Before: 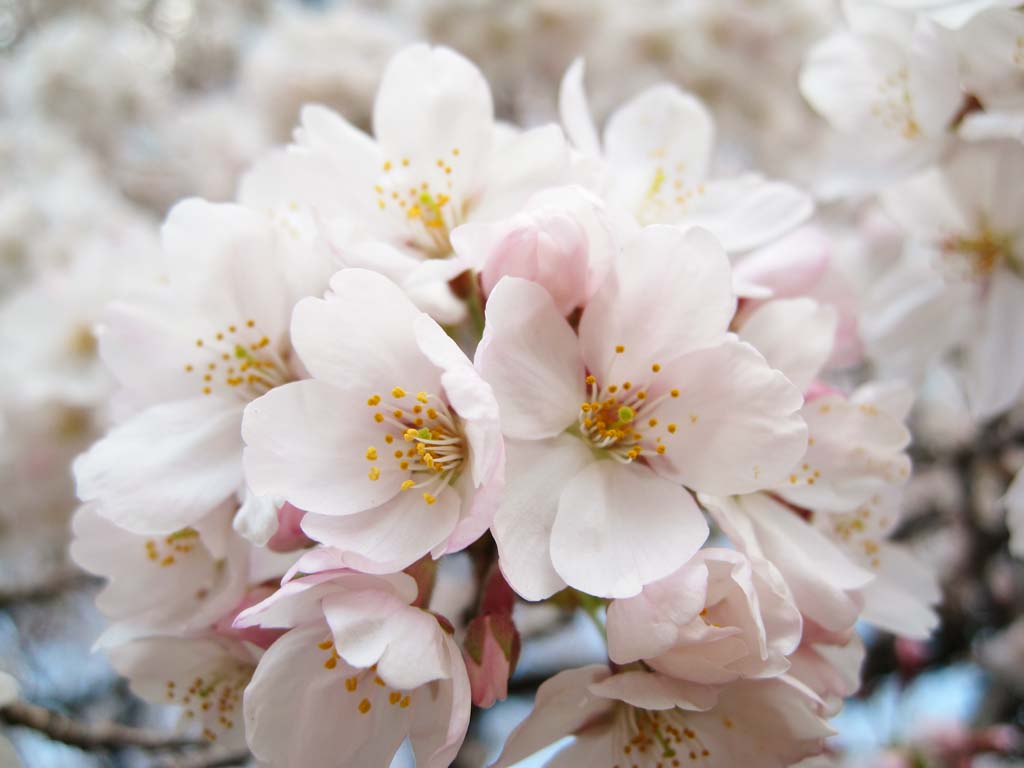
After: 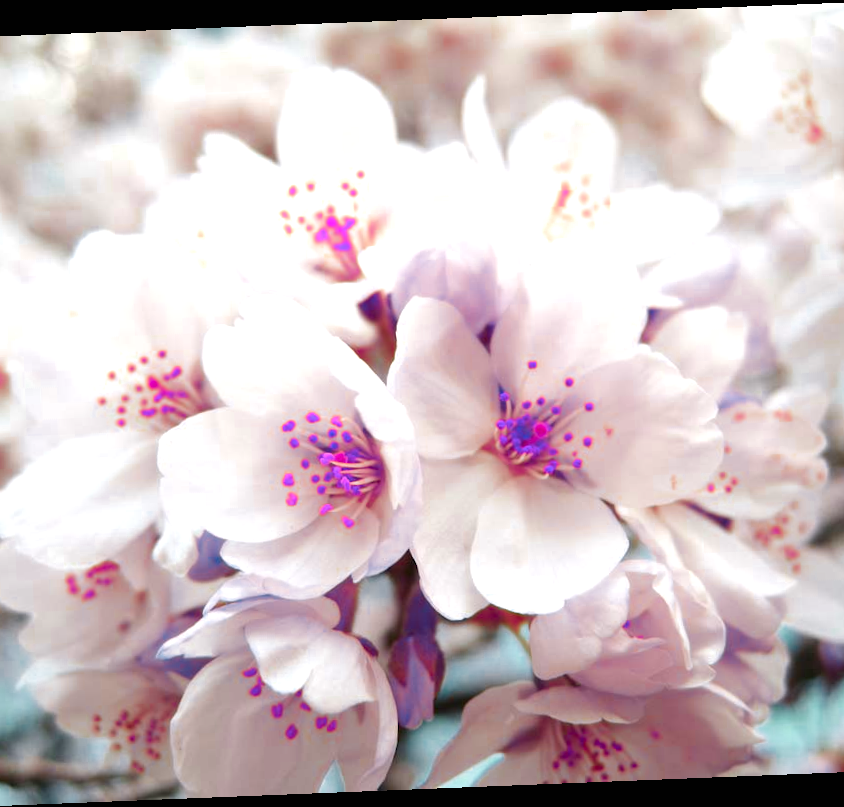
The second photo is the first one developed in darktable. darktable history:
crop and rotate: left 9.597%, right 10.195%
exposure: black level correction 0, exposure 1.2 EV, compensate exposure bias true, compensate highlight preservation false
color zones: curves: ch0 [(0.826, 0.353)]; ch1 [(0.242, 0.647) (0.889, 0.342)]; ch2 [(0.246, 0.089) (0.969, 0.068)]
rotate and perspective: rotation -2.29°, automatic cropping off
